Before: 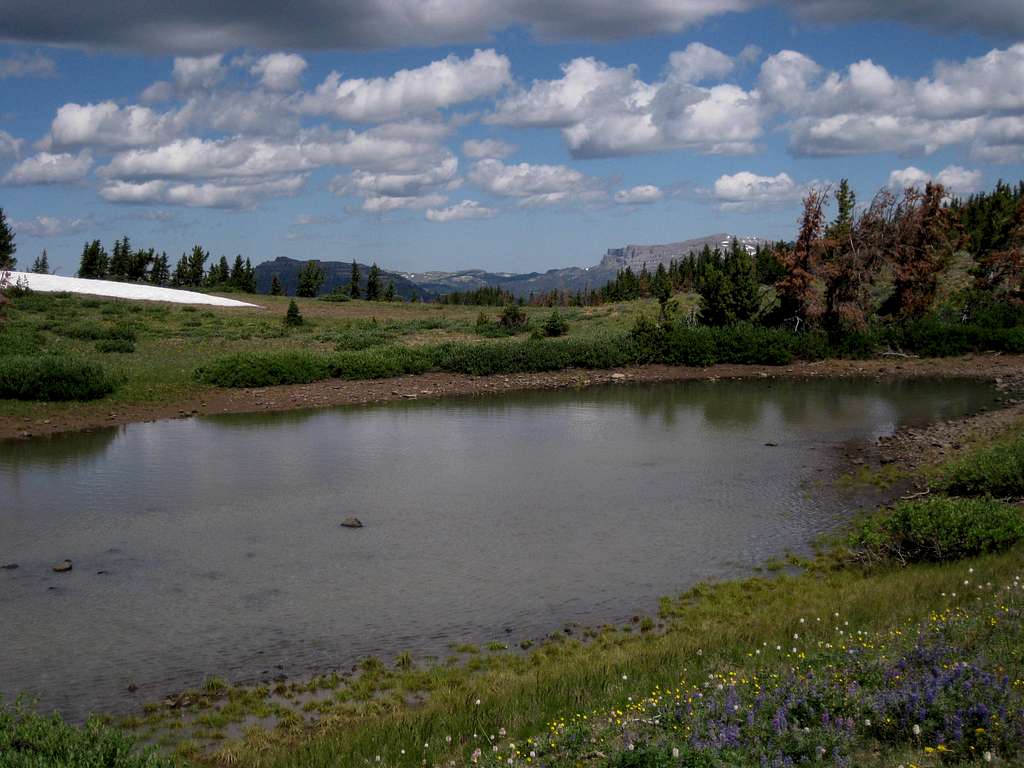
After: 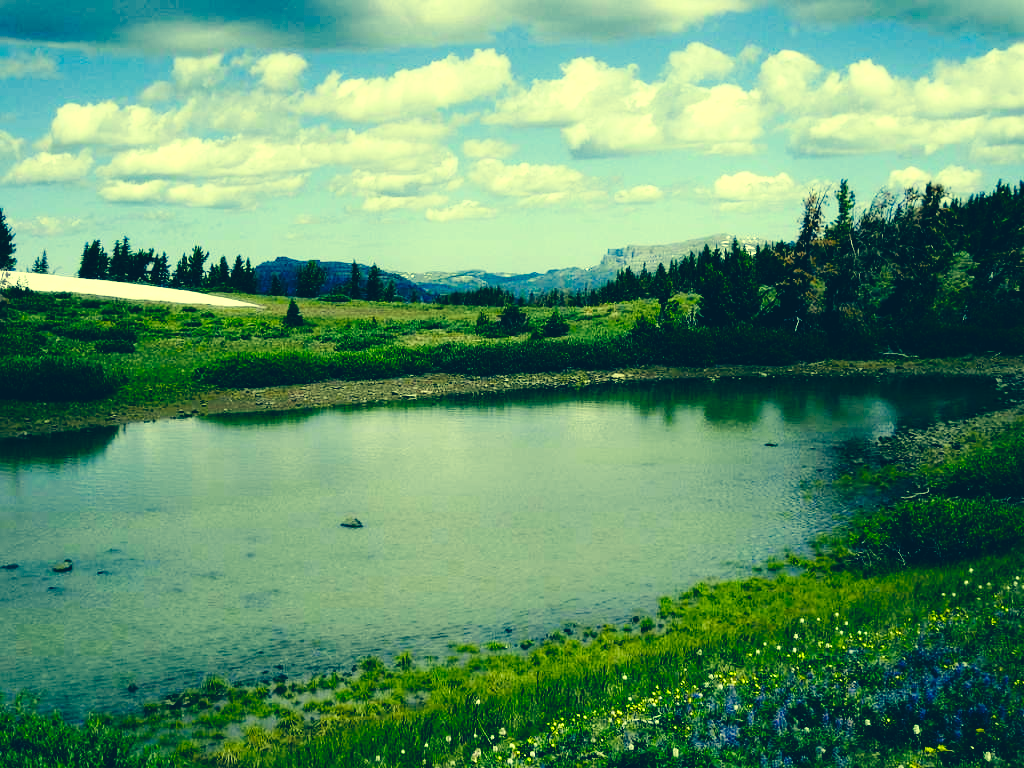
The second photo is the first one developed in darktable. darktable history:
tone equalizer: -8 EV -1.11 EV, -7 EV -1.03 EV, -6 EV -0.877 EV, -5 EV -0.551 EV, -3 EV 0.593 EV, -2 EV 0.858 EV, -1 EV 0.989 EV, +0 EV 1.06 EV
base curve: curves: ch0 [(0, 0) (0.036, 0.025) (0.121, 0.166) (0.206, 0.329) (0.605, 0.79) (1, 1)], preserve colors none
color correction: highlights a* -15.85, highlights b* 39.68, shadows a* -39.28, shadows b* -25.71
